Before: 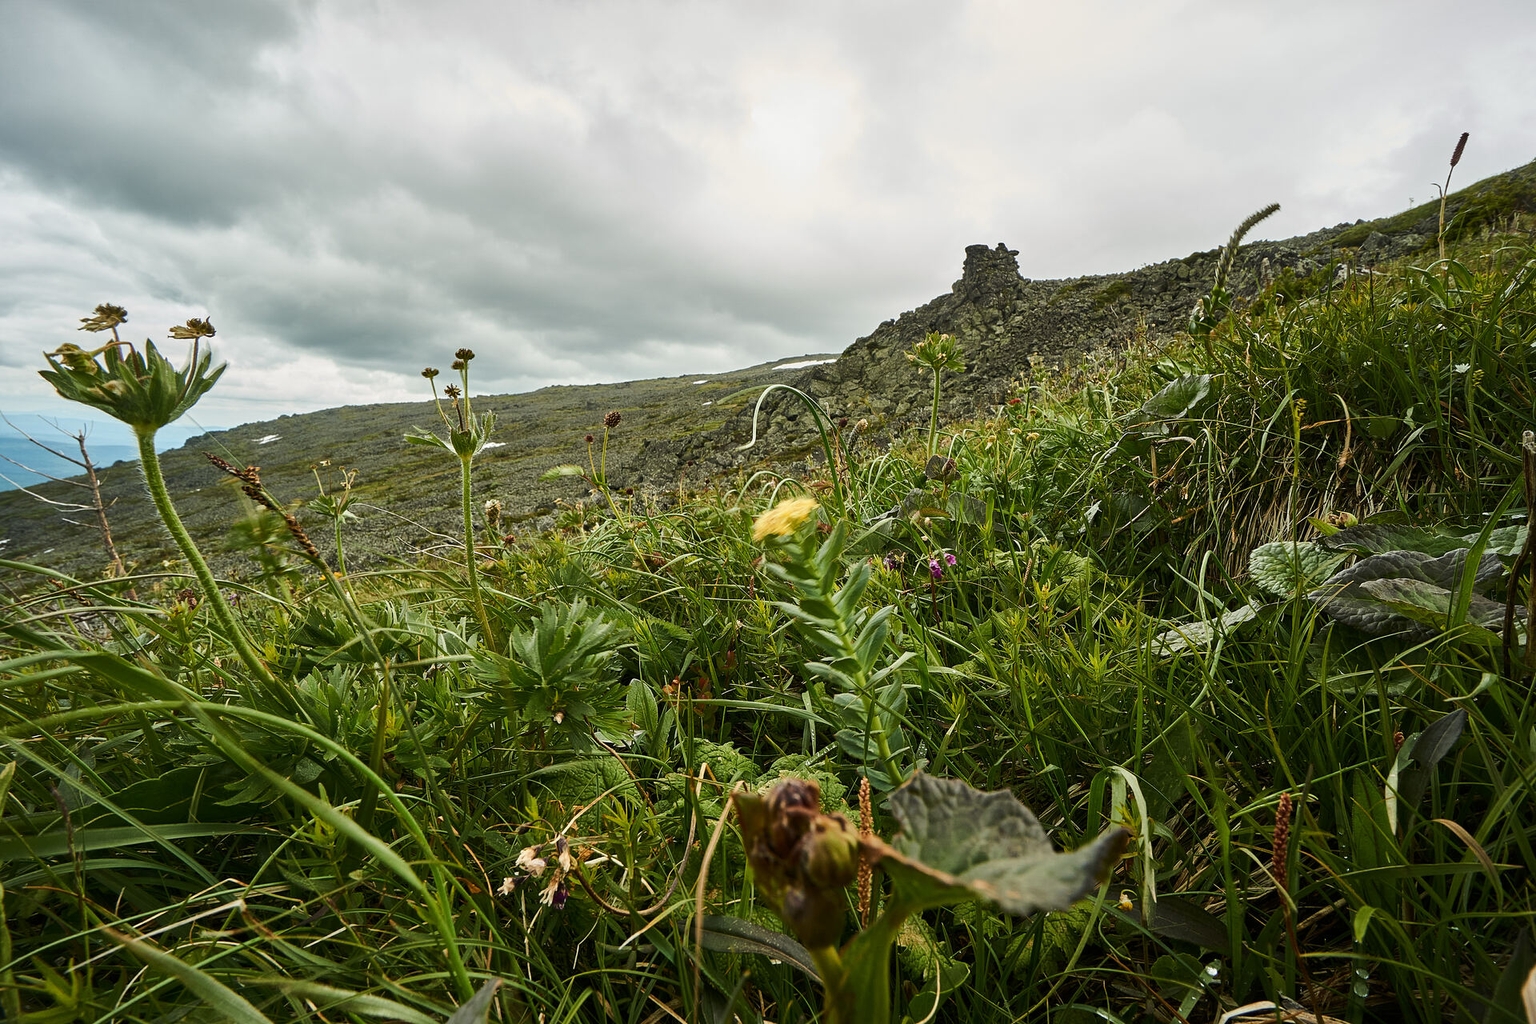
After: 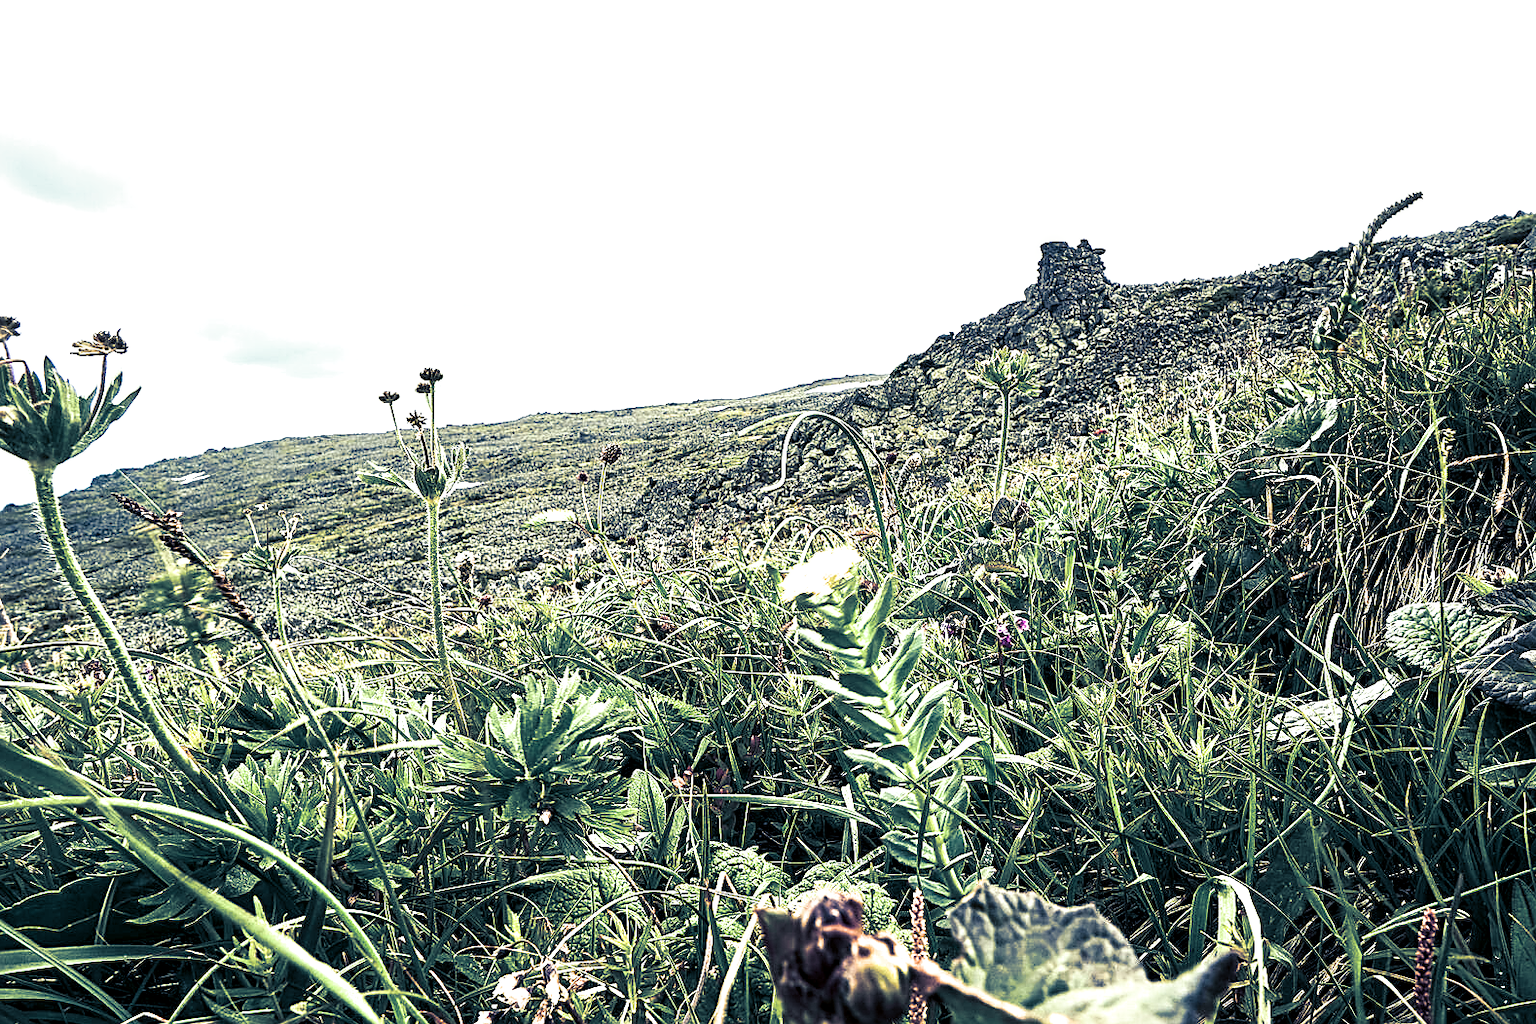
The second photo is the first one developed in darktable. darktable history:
sharpen: on, module defaults
exposure: black level correction 0, exposure 1.379 EV, compensate exposure bias true, compensate highlight preservation false
filmic rgb: white relative exposure 2.34 EV, hardness 6.59
split-toning: shadows › hue 226.8°, shadows › saturation 0.84
white balance: red 0.984, blue 1.059
crop and rotate: left 7.196%, top 4.574%, right 10.605%, bottom 13.178%
color balance rgb: perceptual saturation grading › global saturation 20%, perceptual saturation grading › highlights -50%, perceptual saturation grading › shadows 30%
local contrast: highlights 83%, shadows 81%
